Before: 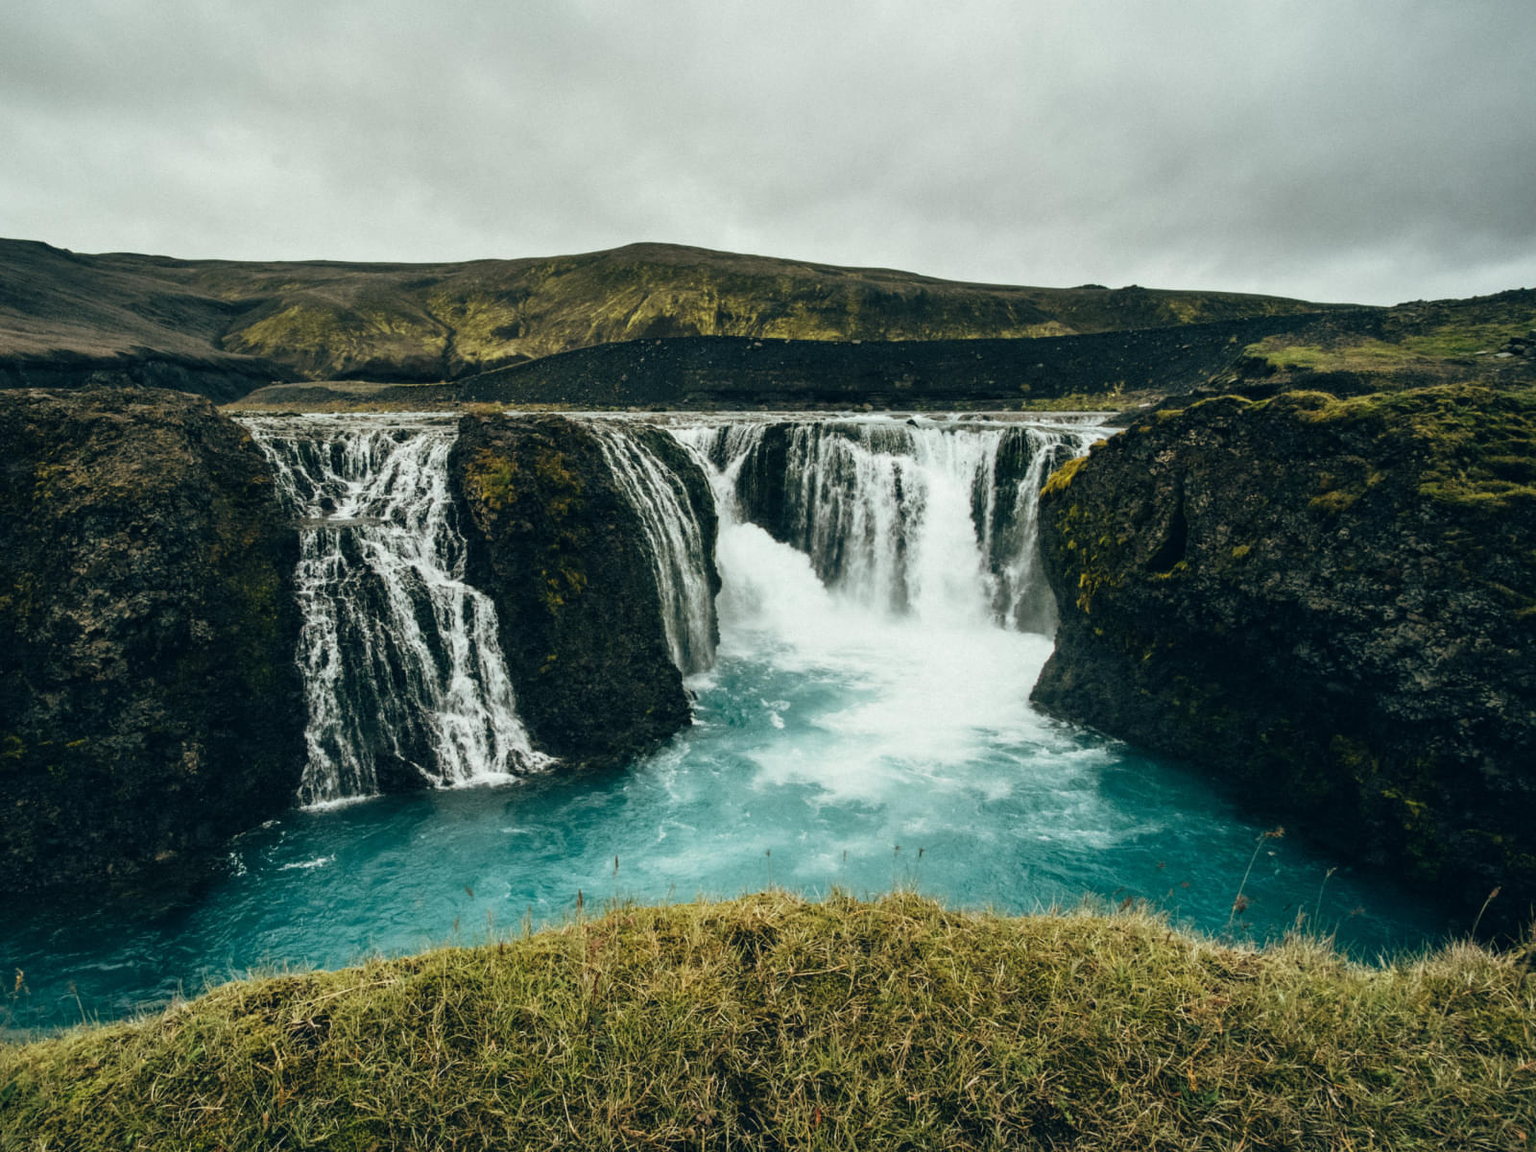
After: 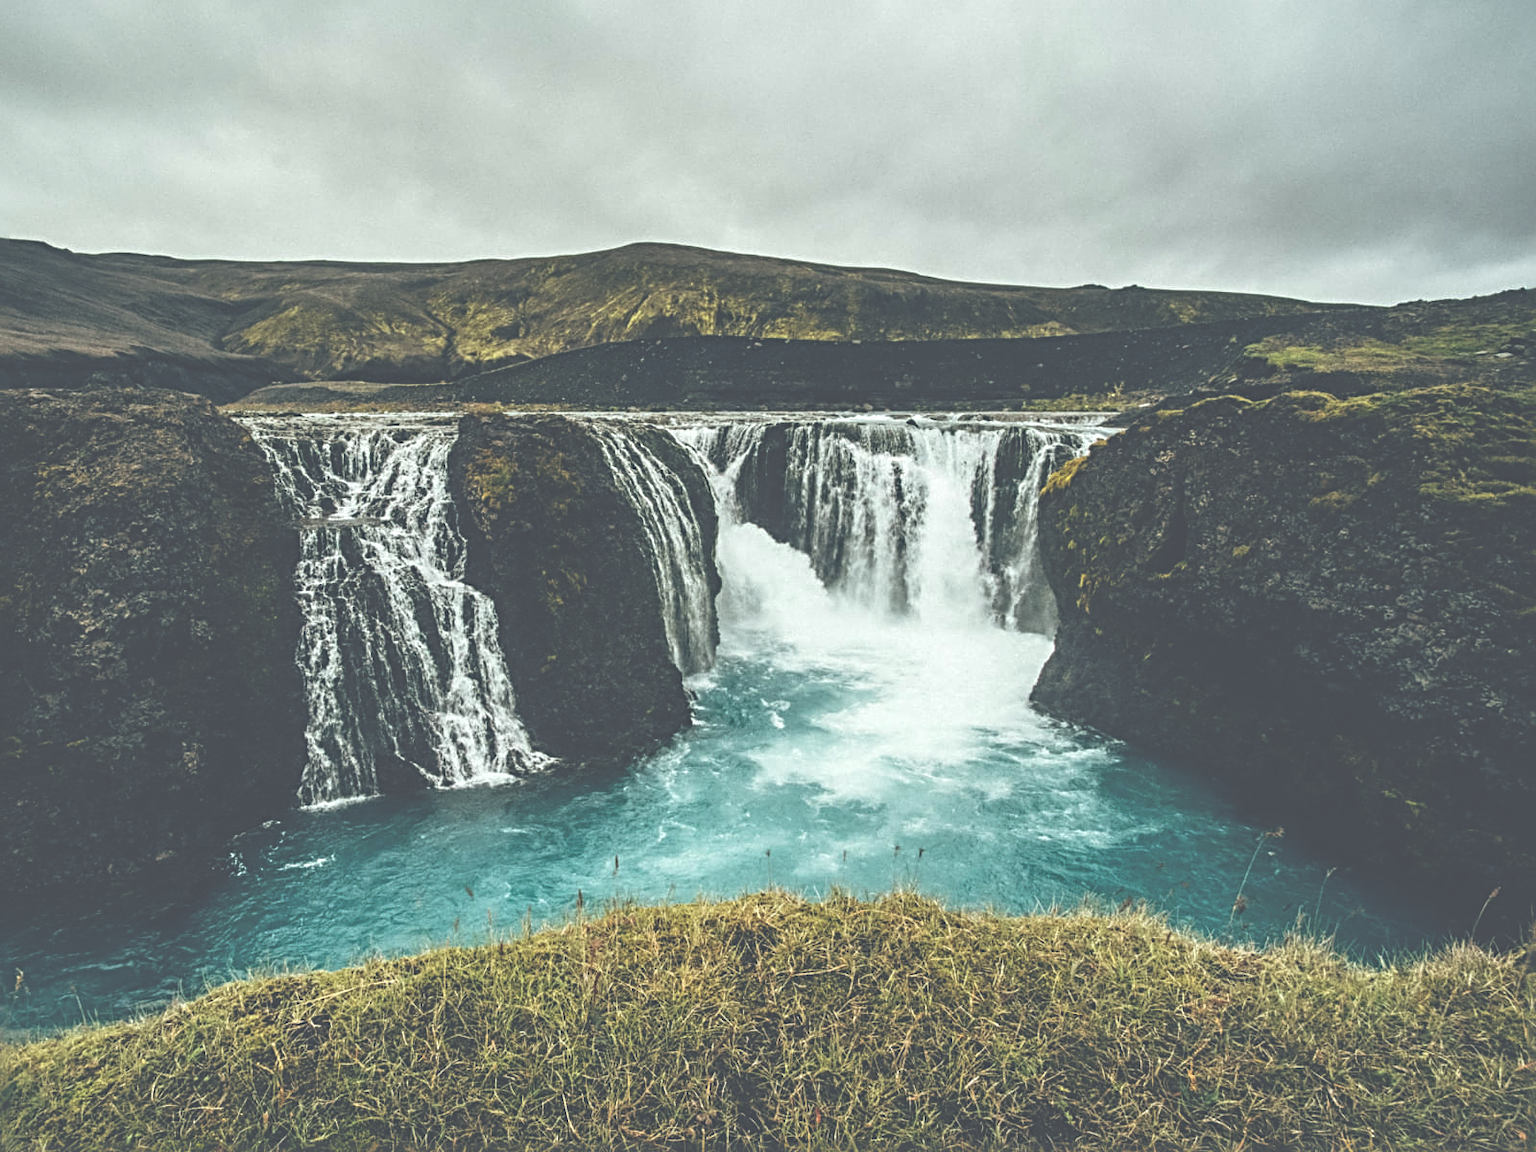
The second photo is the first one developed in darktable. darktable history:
local contrast: detail 130%
sharpen: radius 3.955
exposure: black level correction -0.087, compensate exposure bias true, compensate highlight preservation false
color balance rgb: global offset › chroma 0.103%, global offset › hue 253.35°, perceptual saturation grading › global saturation 19.673%
